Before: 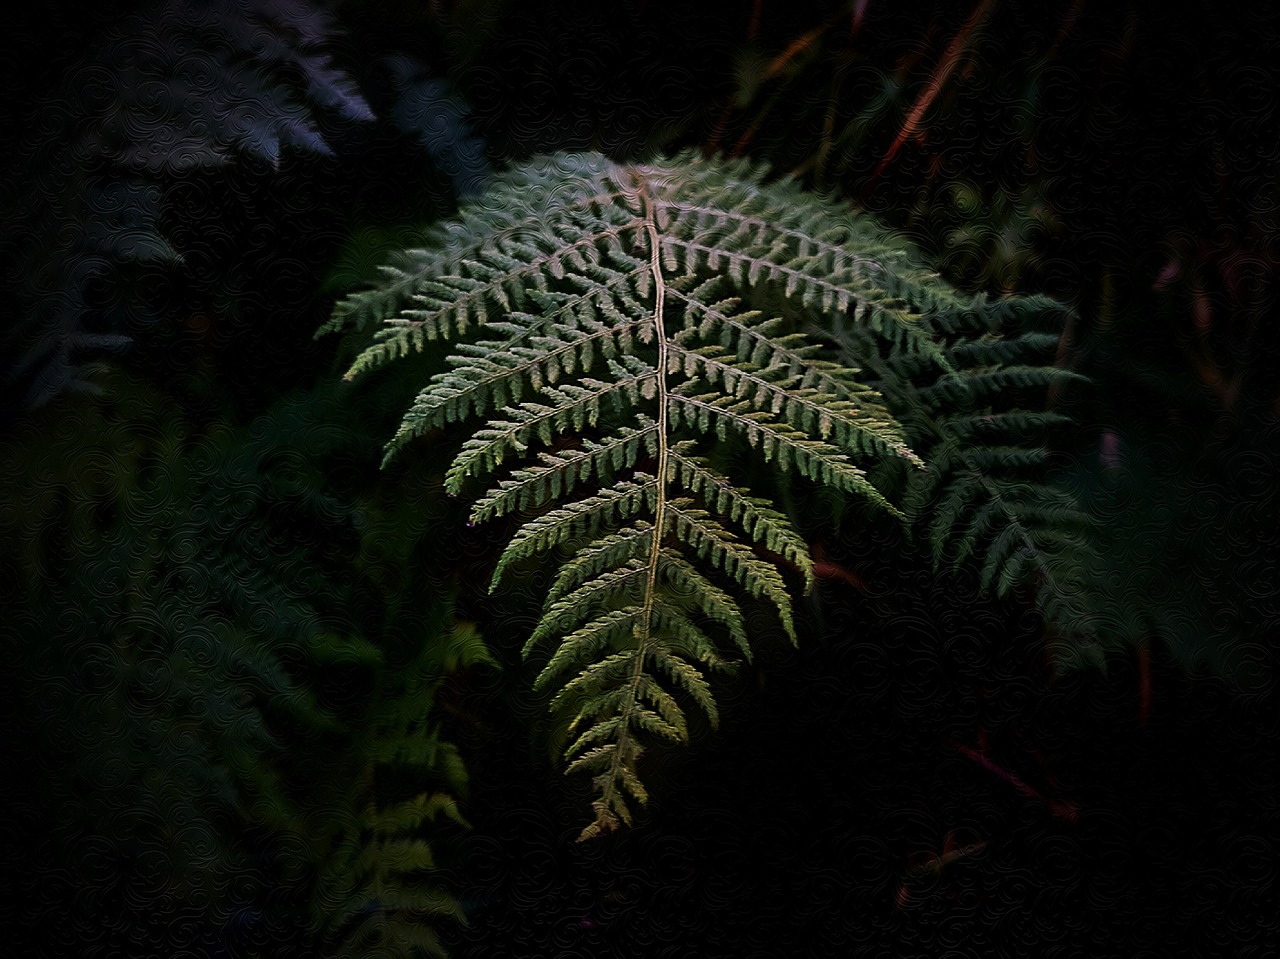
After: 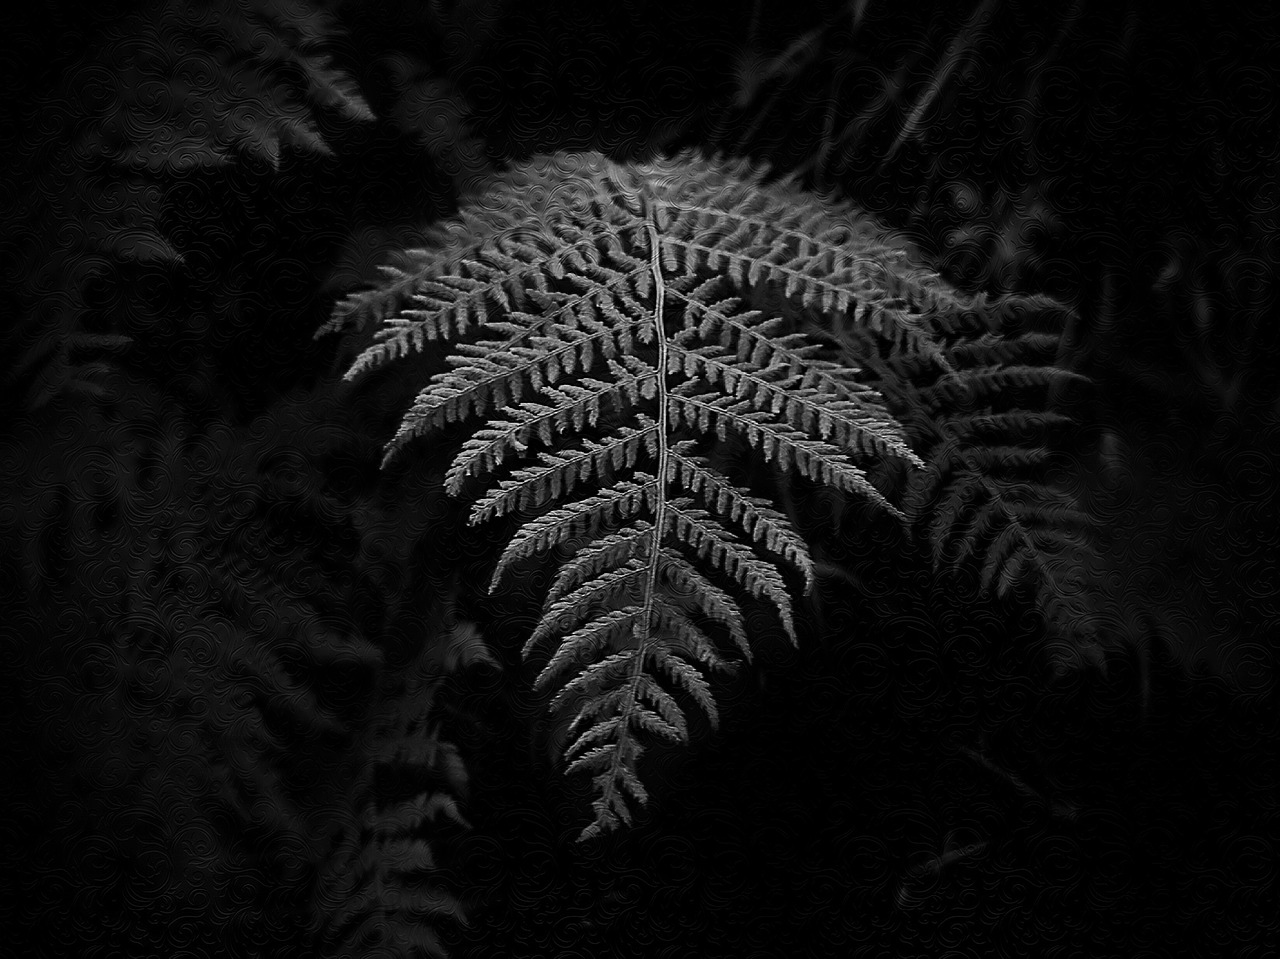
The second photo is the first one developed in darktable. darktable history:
color zones: curves: ch0 [(0.002, 0.589) (0.107, 0.484) (0.146, 0.249) (0.217, 0.352) (0.309, 0.525) (0.39, 0.404) (0.455, 0.169) (0.597, 0.055) (0.724, 0.212) (0.775, 0.691) (0.869, 0.571) (1, 0.587)]; ch1 [(0, 0) (0.143, 0) (0.286, 0) (0.429, 0) (0.571, 0) (0.714, 0) (0.857, 0)]
